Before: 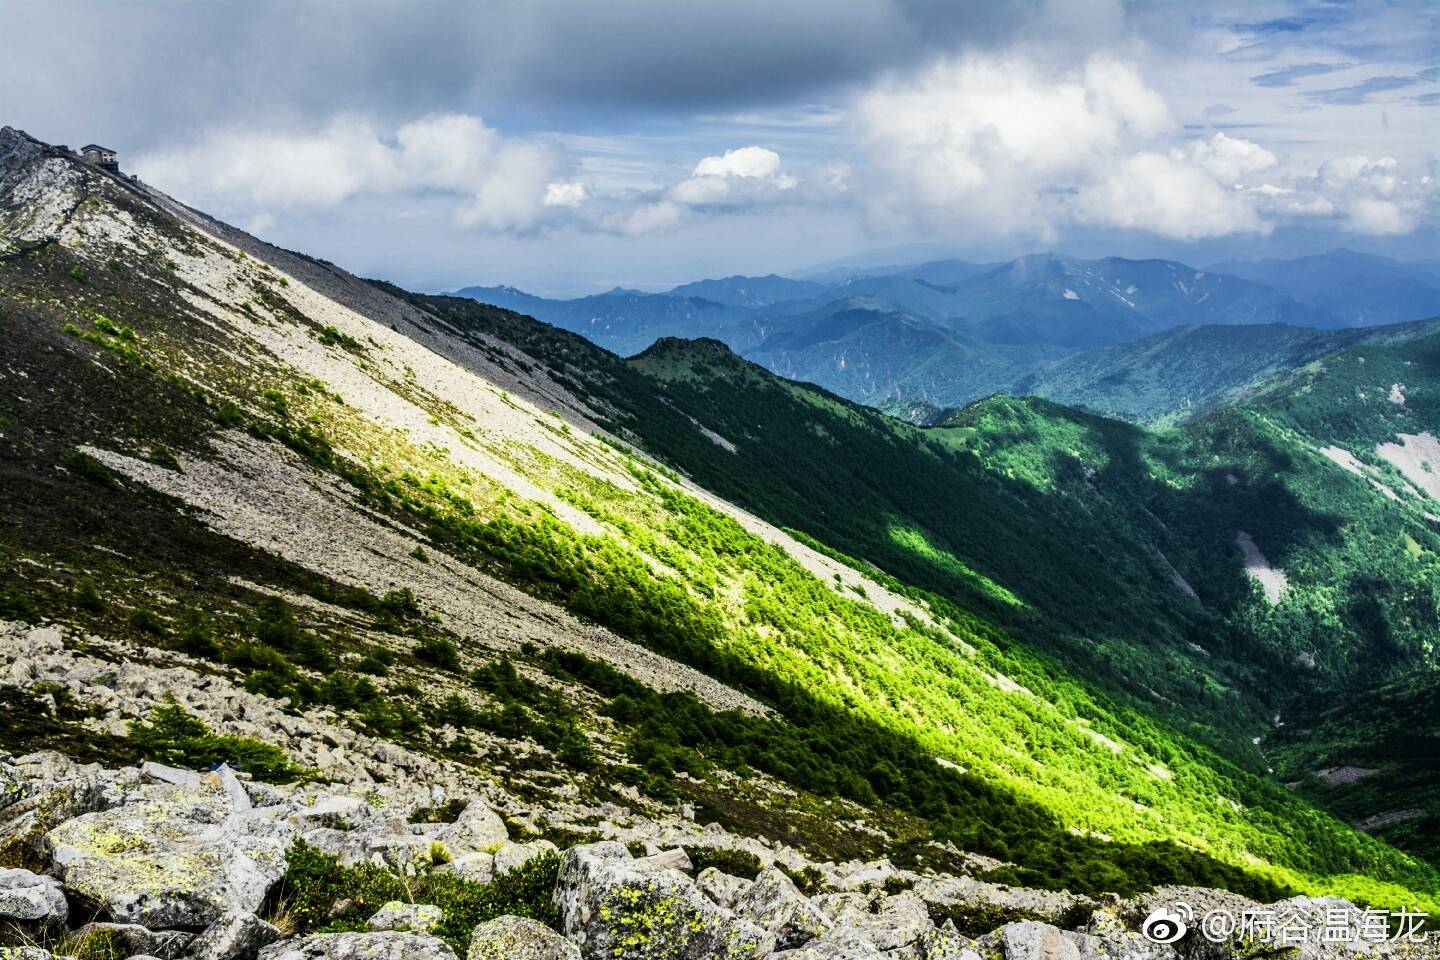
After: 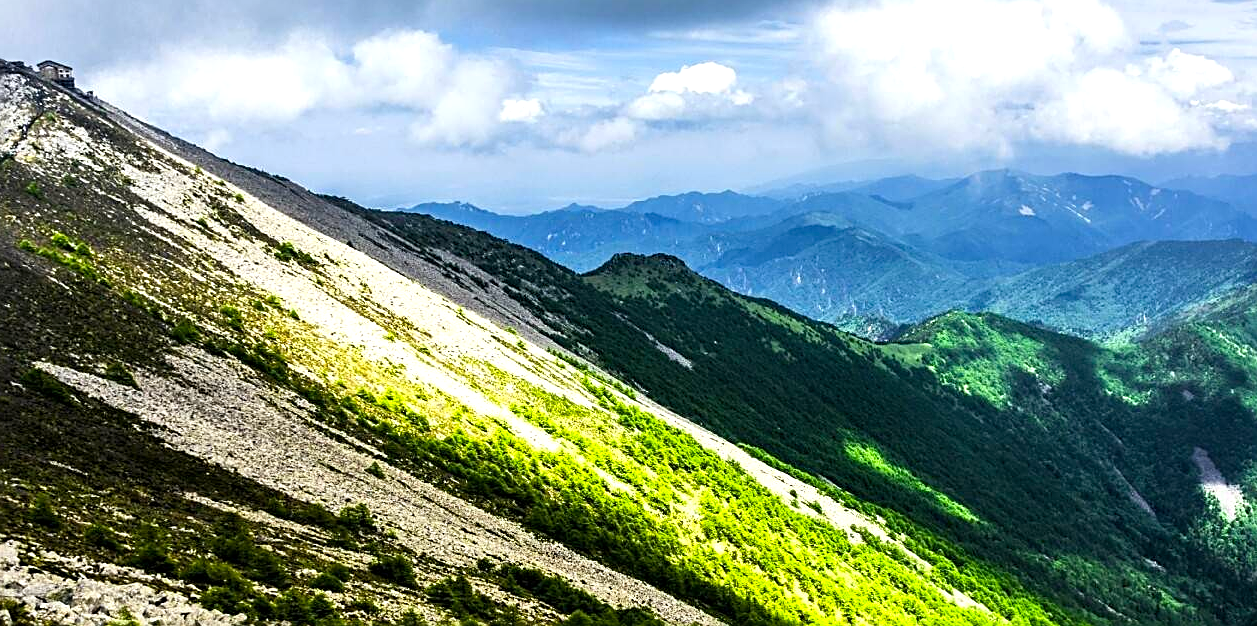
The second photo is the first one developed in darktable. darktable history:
sharpen: on, module defaults
exposure: black level correction 0.001, exposure 0.498 EV, compensate exposure bias true, compensate highlight preservation false
color balance rgb: power › chroma 0.273%, power › hue 62.03°, perceptual saturation grading › global saturation 10.029%, global vibrance 20%
crop: left 3.061%, top 8.83%, right 9.63%, bottom 25.947%
